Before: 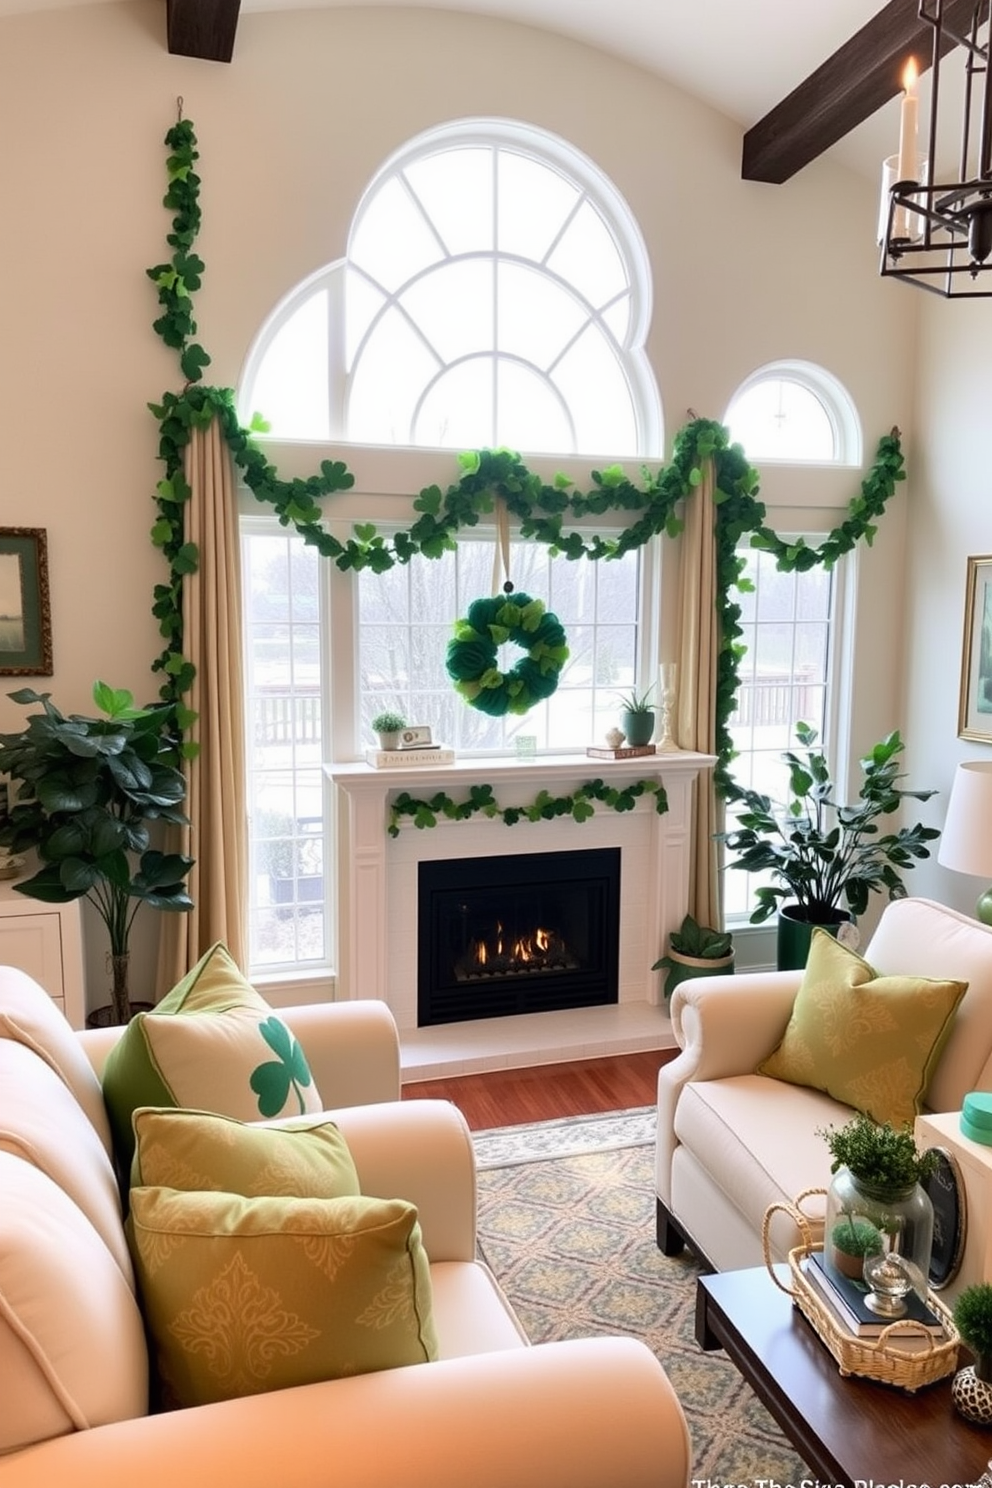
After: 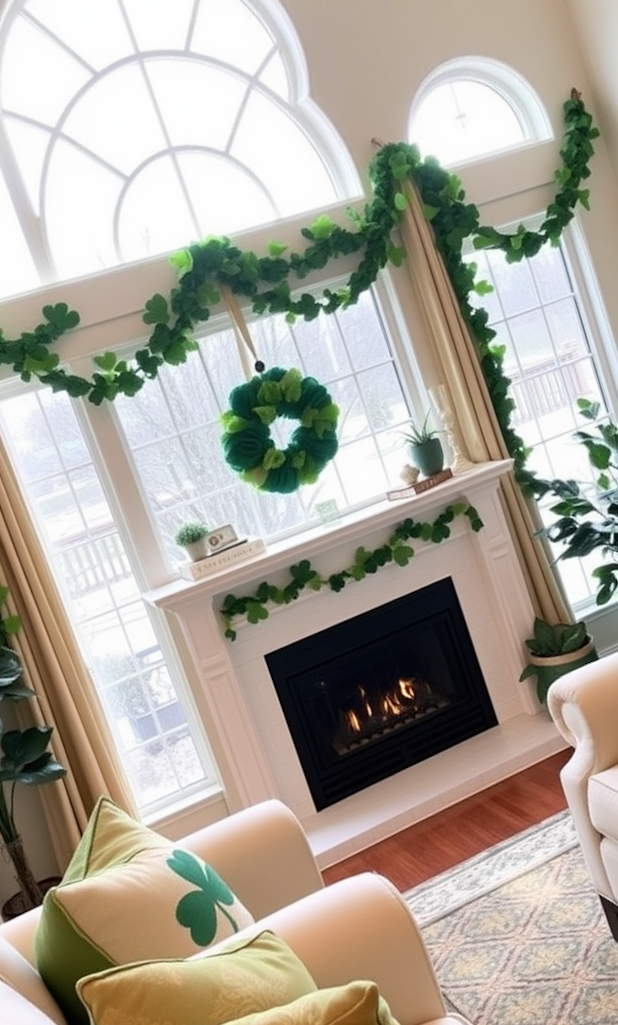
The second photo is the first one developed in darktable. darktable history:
crop and rotate: angle 19.02°, left 6.853%, right 3.682%, bottom 1.114%
contrast brightness saturation: saturation -0.05
